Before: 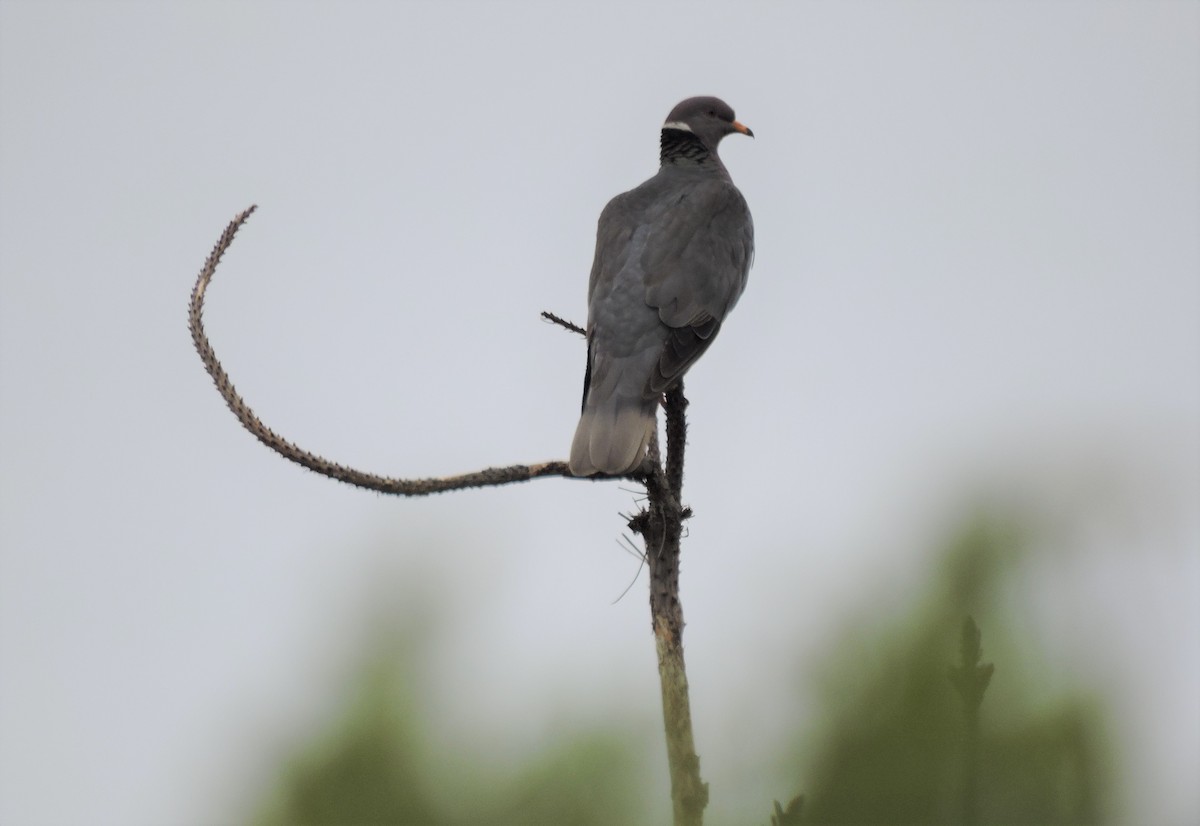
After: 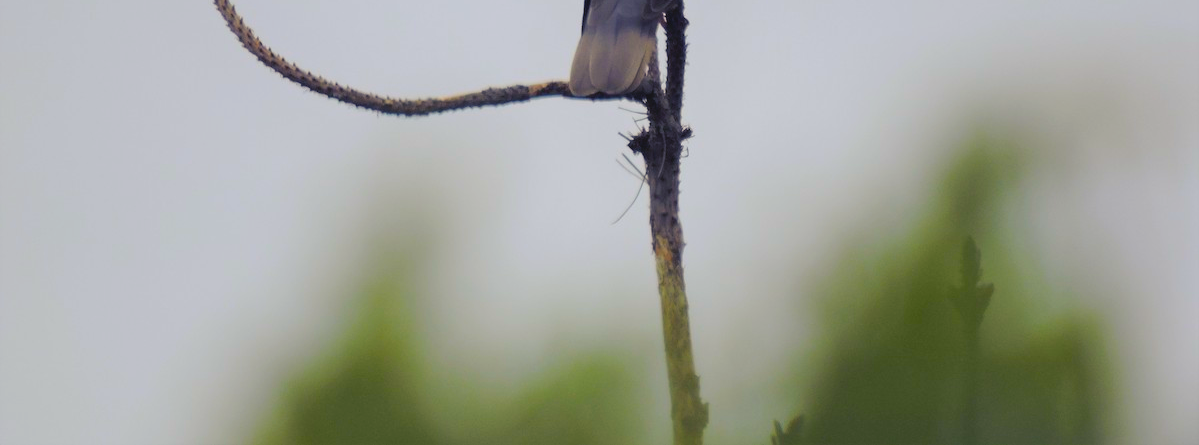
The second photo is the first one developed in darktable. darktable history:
color balance rgb: shadows lift › luminance -28.563%, shadows lift › chroma 15.038%, shadows lift › hue 267.51°, power › chroma 0.678%, power › hue 60°, linear chroma grading › shadows 10.715%, linear chroma grading › highlights 9.934%, linear chroma grading › global chroma 14.924%, linear chroma grading › mid-tones 14.991%, perceptual saturation grading › global saturation 25.513%
crop and rotate: top 46.011%, right 0.058%
contrast brightness saturation: contrast -0.108
